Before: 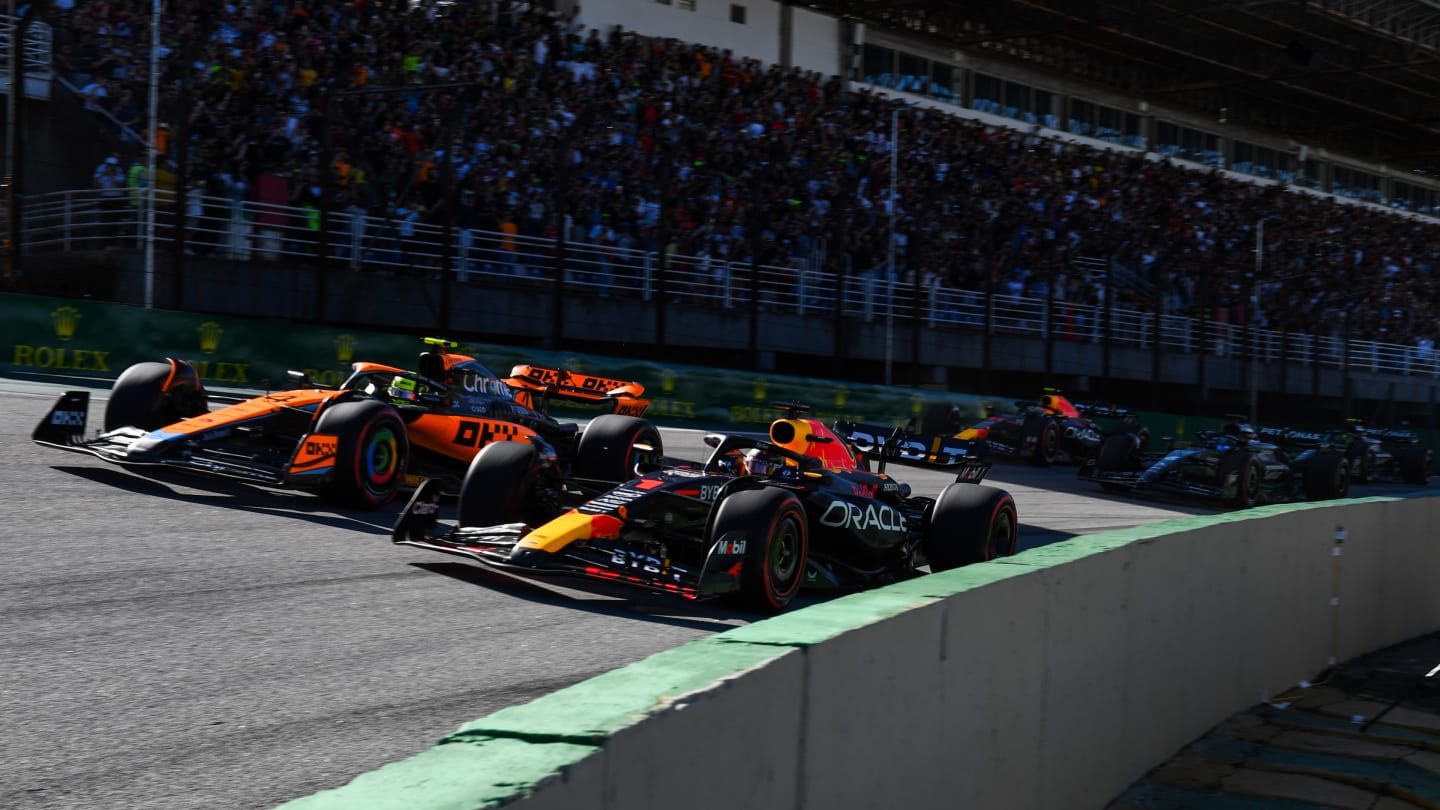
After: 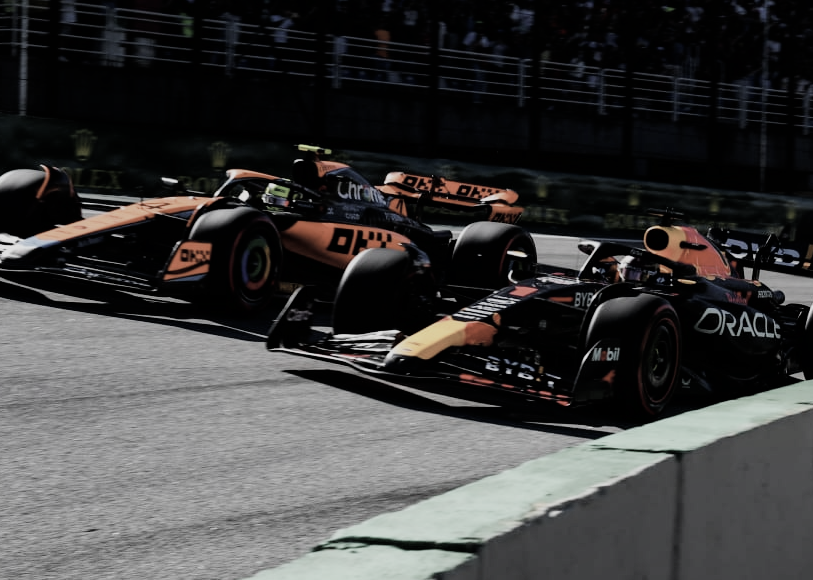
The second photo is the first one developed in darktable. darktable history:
crop: left 8.763%, top 23.83%, right 34.757%, bottom 4.497%
color zones: curves: ch1 [(0, 0.292) (0.001, 0.292) (0.2, 0.264) (0.4, 0.248) (0.6, 0.248) (0.8, 0.264) (0.999, 0.292) (1, 0.292)], mix 27.63%
tone equalizer: -8 EV -0.394 EV, -7 EV -0.414 EV, -6 EV -0.357 EV, -5 EV -0.259 EV, -3 EV 0.209 EV, -2 EV 0.321 EV, -1 EV 0.399 EV, +0 EV 0.404 EV, mask exposure compensation -0.495 EV
filmic rgb: black relative exposure -8.45 EV, white relative exposure 4.67 EV, hardness 3.8
